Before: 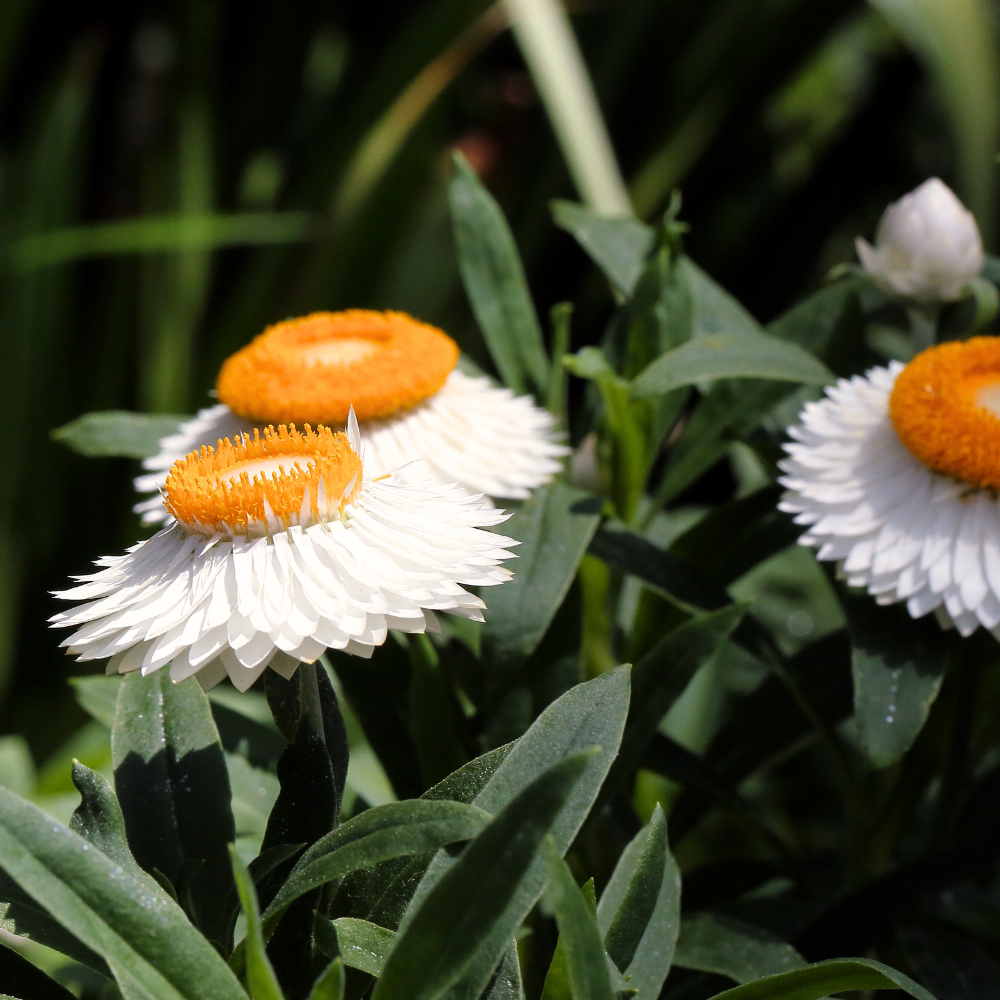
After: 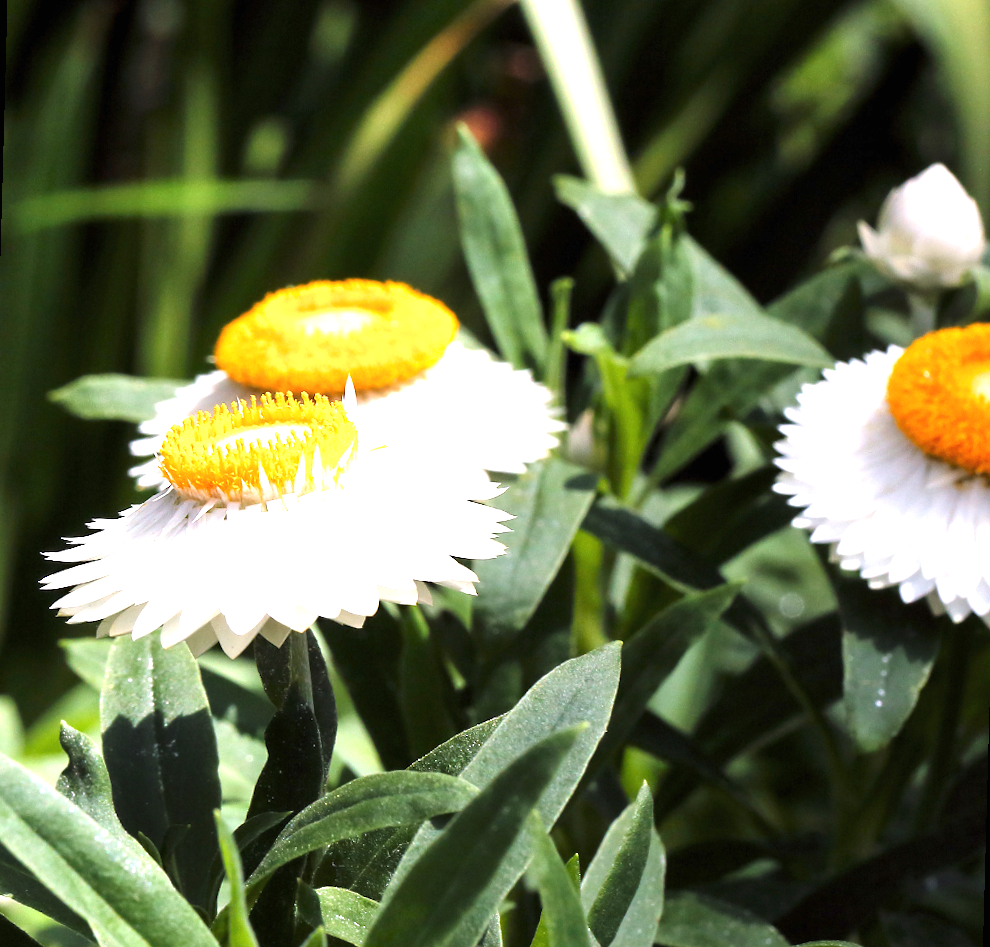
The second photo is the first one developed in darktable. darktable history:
rotate and perspective: rotation 1.57°, crop left 0.018, crop right 0.982, crop top 0.039, crop bottom 0.961
exposure: black level correction 0, exposure 1.5 EV, compensate exposure bias true, compensate highlight preservation false
sharpen: radius 5.325, amount 0.312, threshold 26.433
